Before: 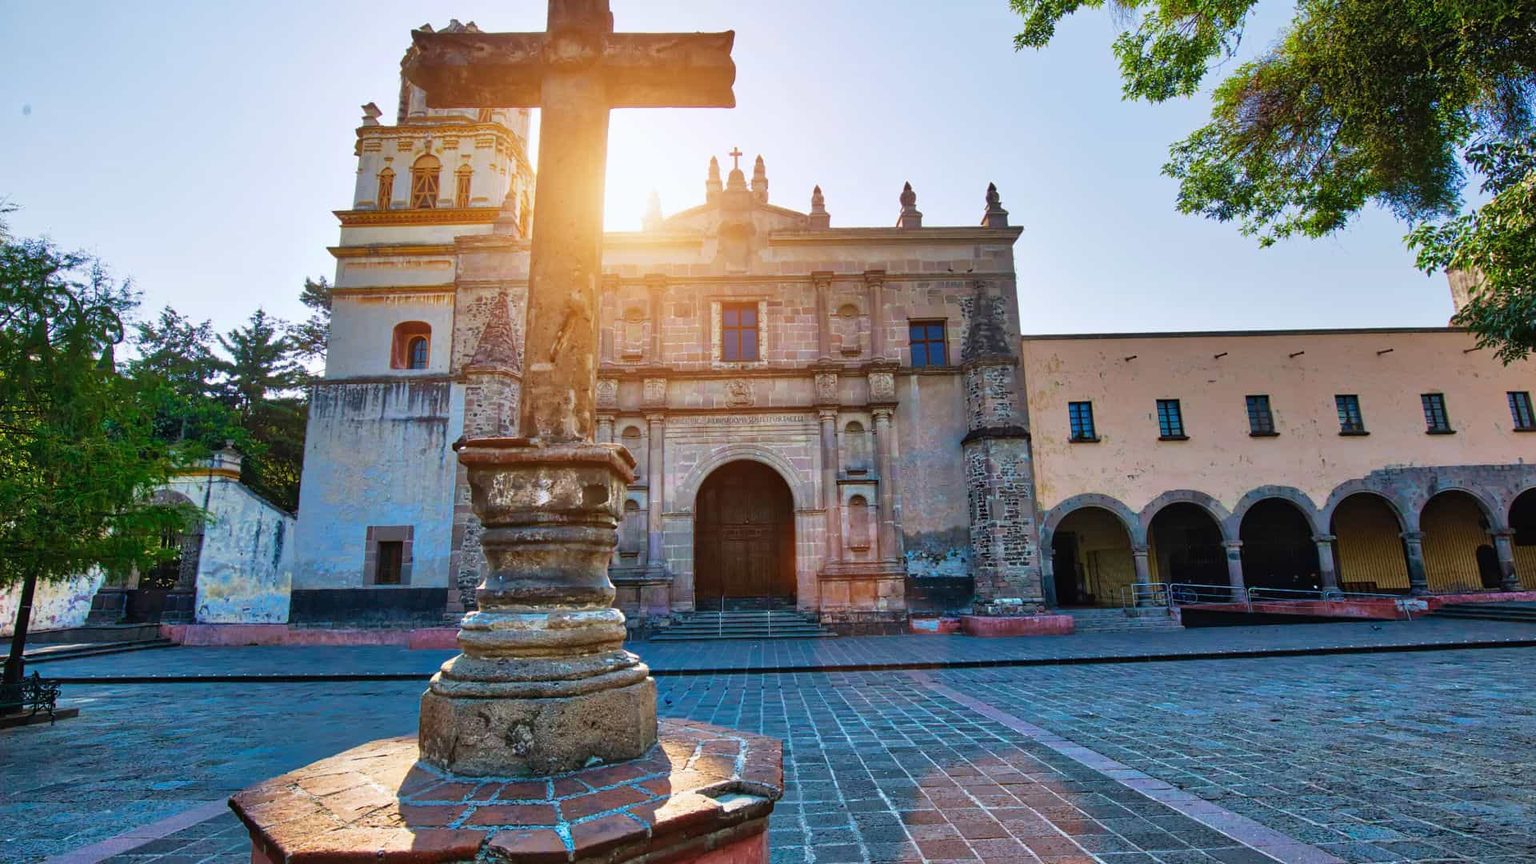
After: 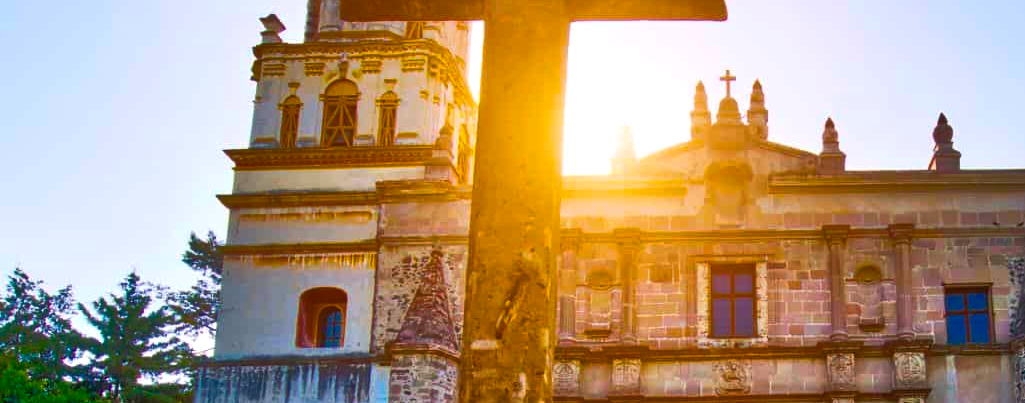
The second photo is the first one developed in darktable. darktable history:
color balance rgb: highlights gain › chroma 1.054%, highlights gain › hue 60.16°, linear chroma grading › shadows 9.459%, linear chroma grading › highlights 9.879%, linear chroma grading › global chroma 14.41%, linear chroma grading › mid-tones 14.79%, perceptual saturation grading › global saturation 25.569%, perceptual brilliance grading › highlights 3.612%, perceptual brilliance grading › mid-tones -18.488%, perceptual brilliance grading › shadows -41.864%, global vibrance 34.672%
tone equalizer: -7 EV 0.158 EV, -6 EV 0.57 EV, -5 EV 1.12 EV, -4 EV 1.37 EV, -3 EV 1.15 EV, -2 EV 0.6 EV, -1 EV 0.161 EV
crop: left 10.027%, top 10.613%, right 36.55%, bottom 51.997%
